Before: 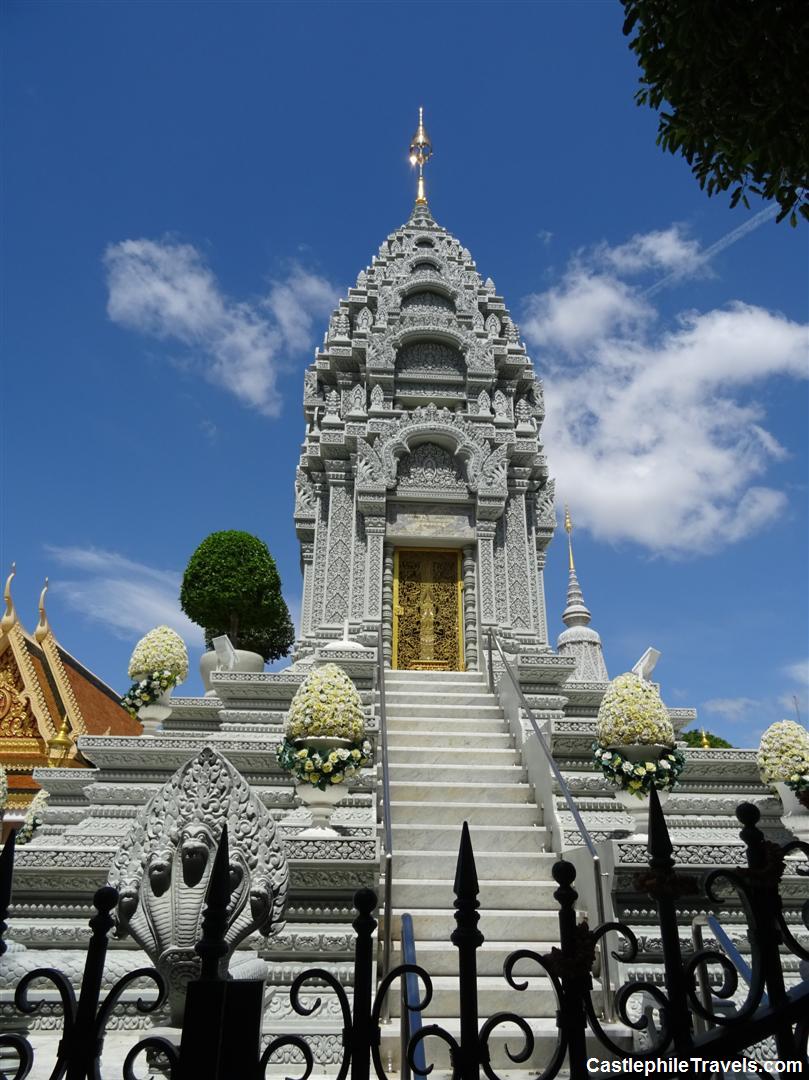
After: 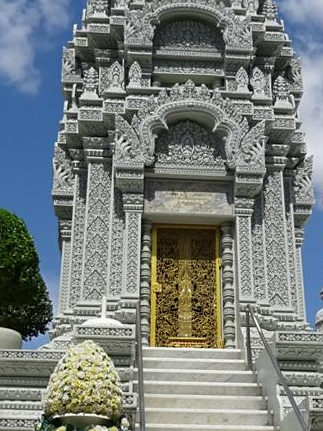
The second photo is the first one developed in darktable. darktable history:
crop: left 30%, top 30%, right 30%, bottom 30%
sharpen: amount 0.2
